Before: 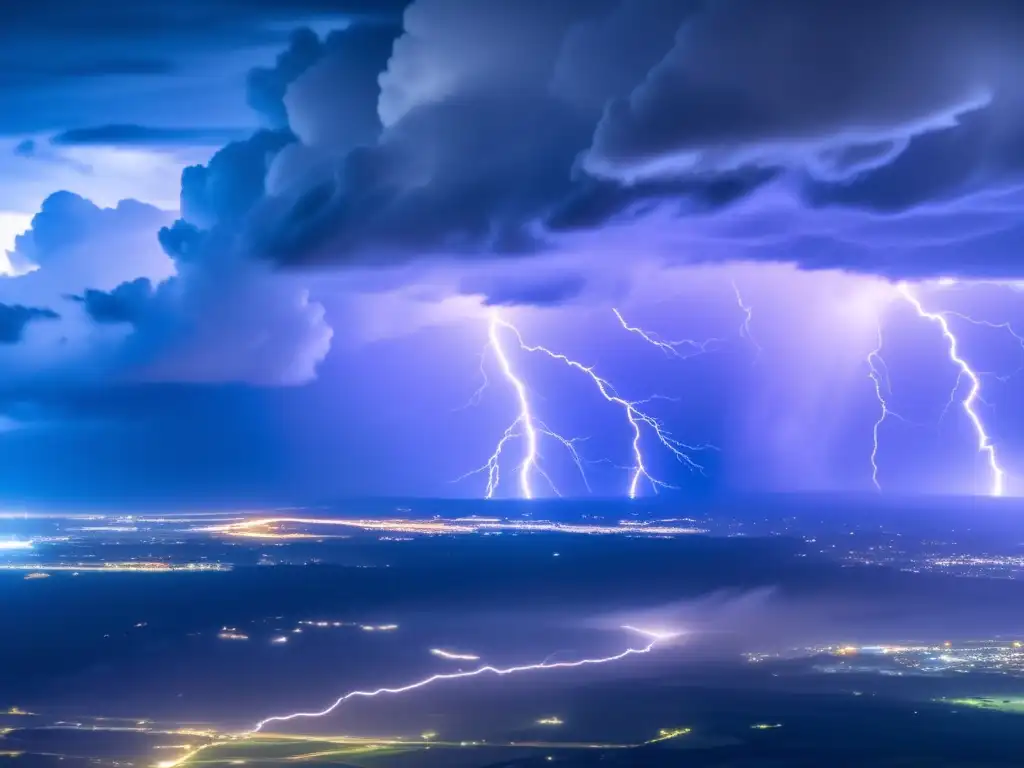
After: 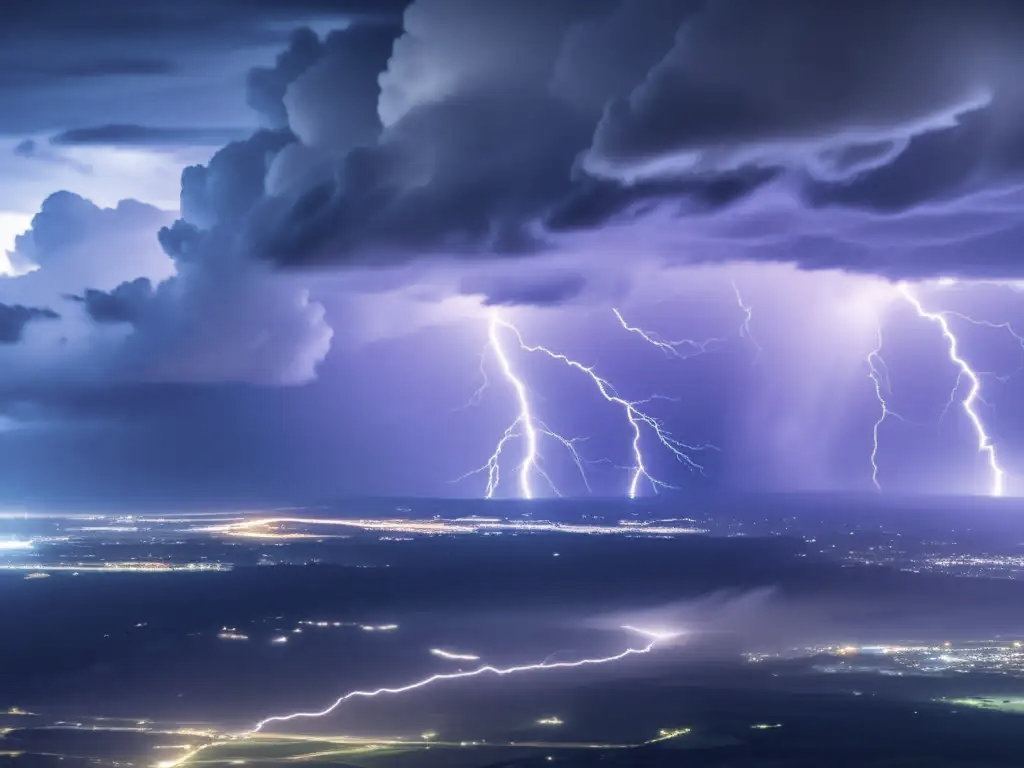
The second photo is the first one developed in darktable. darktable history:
contrast brightness saturation: contrast 0.1, saturation -0.373
